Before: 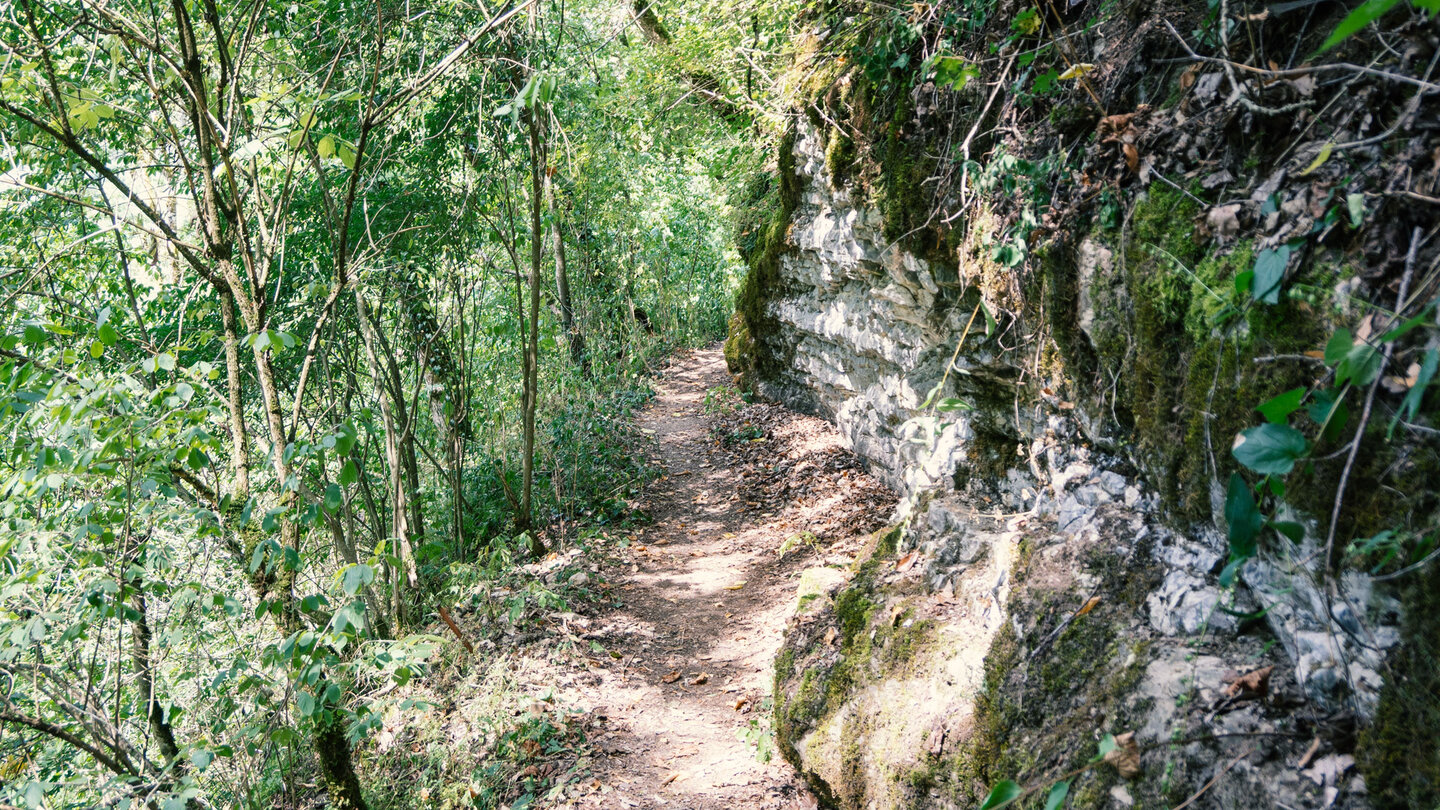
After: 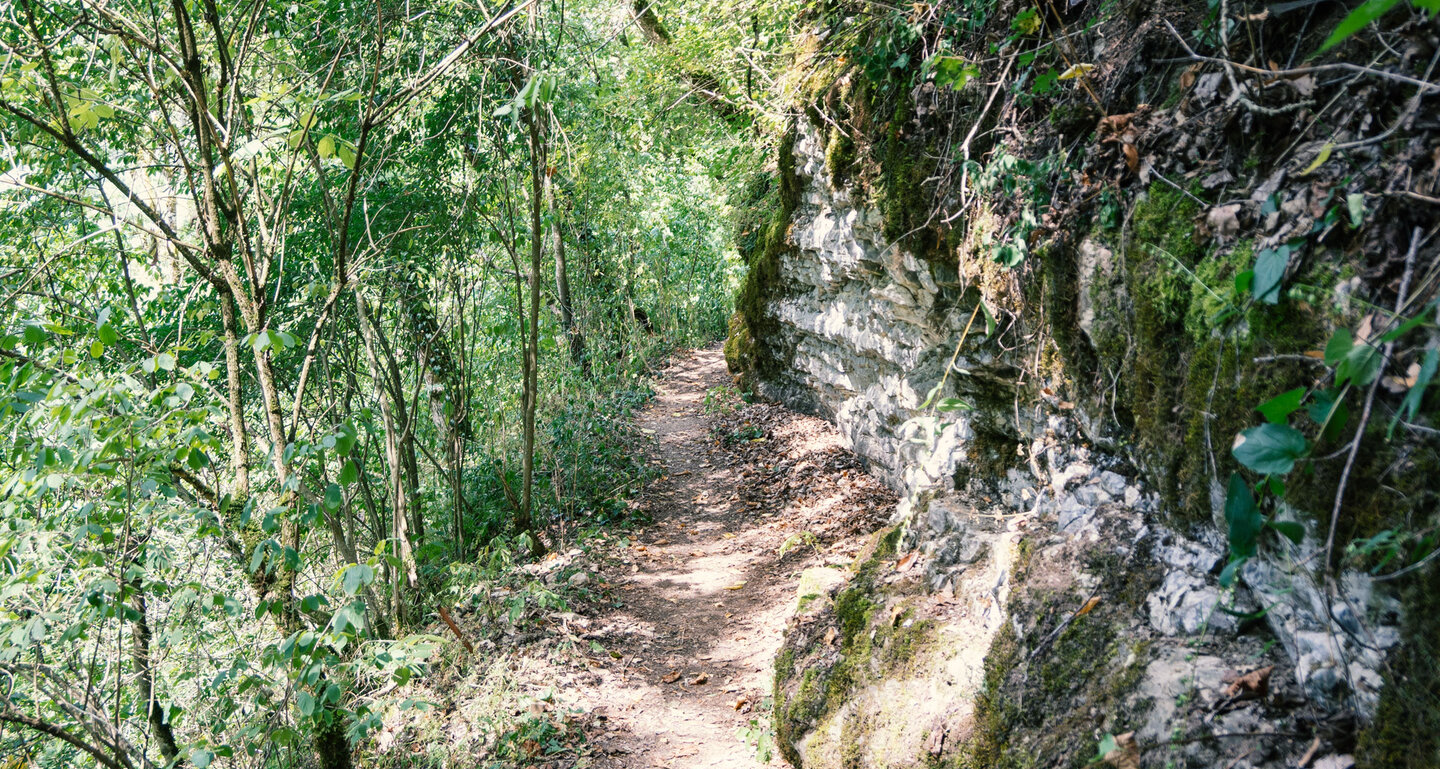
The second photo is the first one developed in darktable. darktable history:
crop and rotate: top 0.014%, bottom 5.017%
